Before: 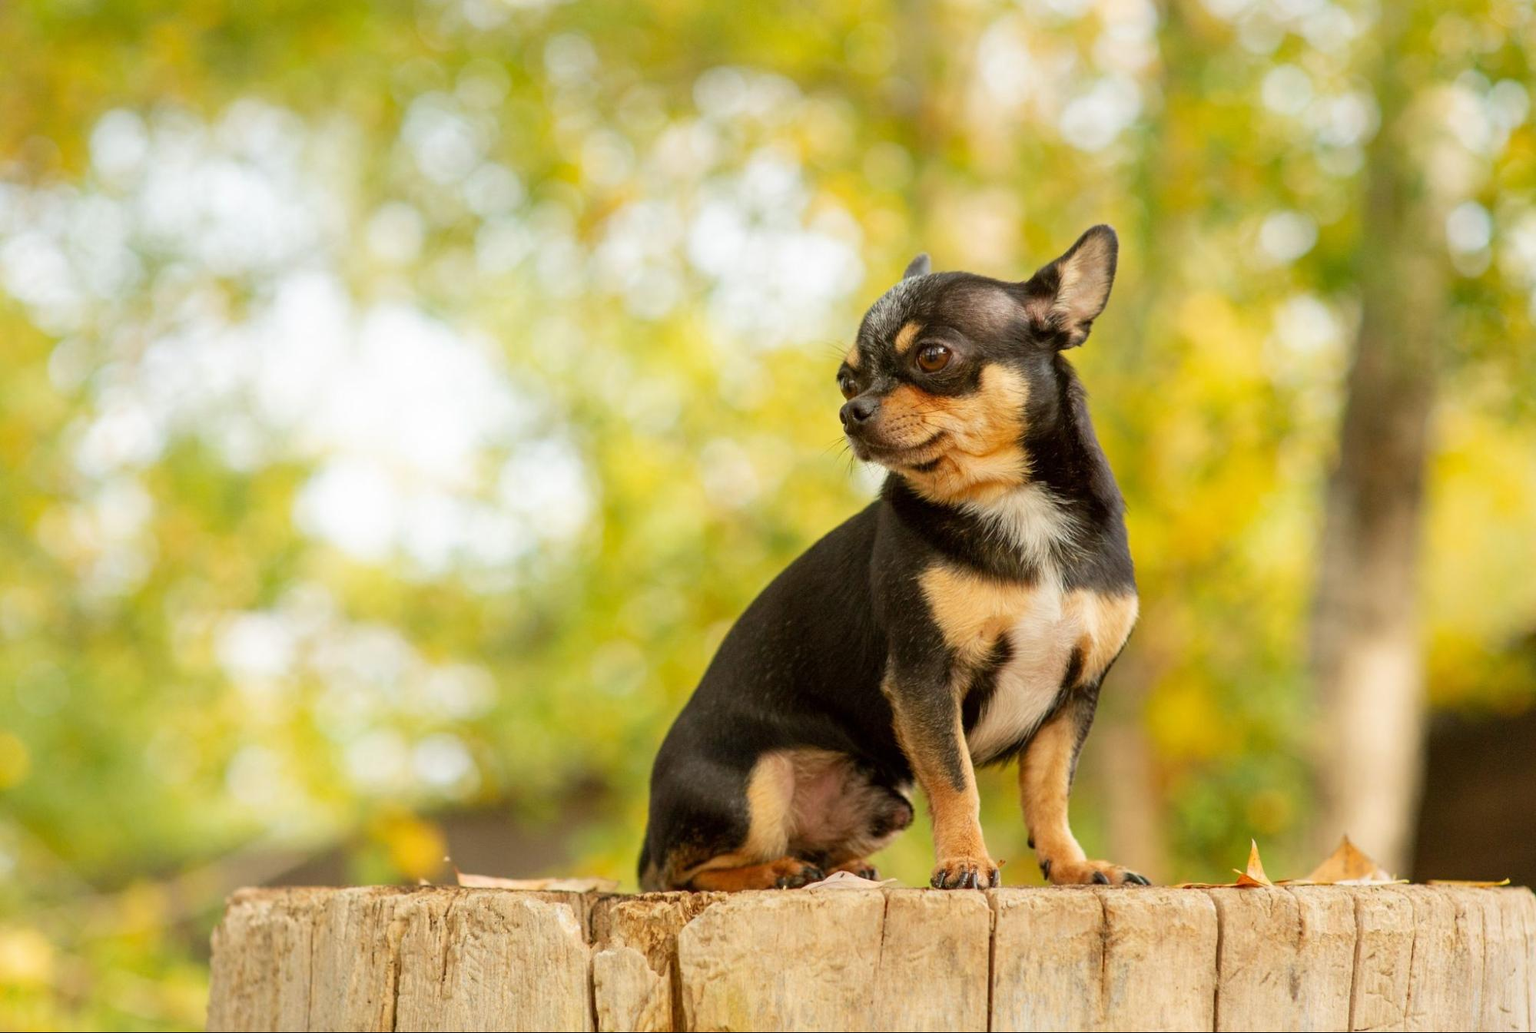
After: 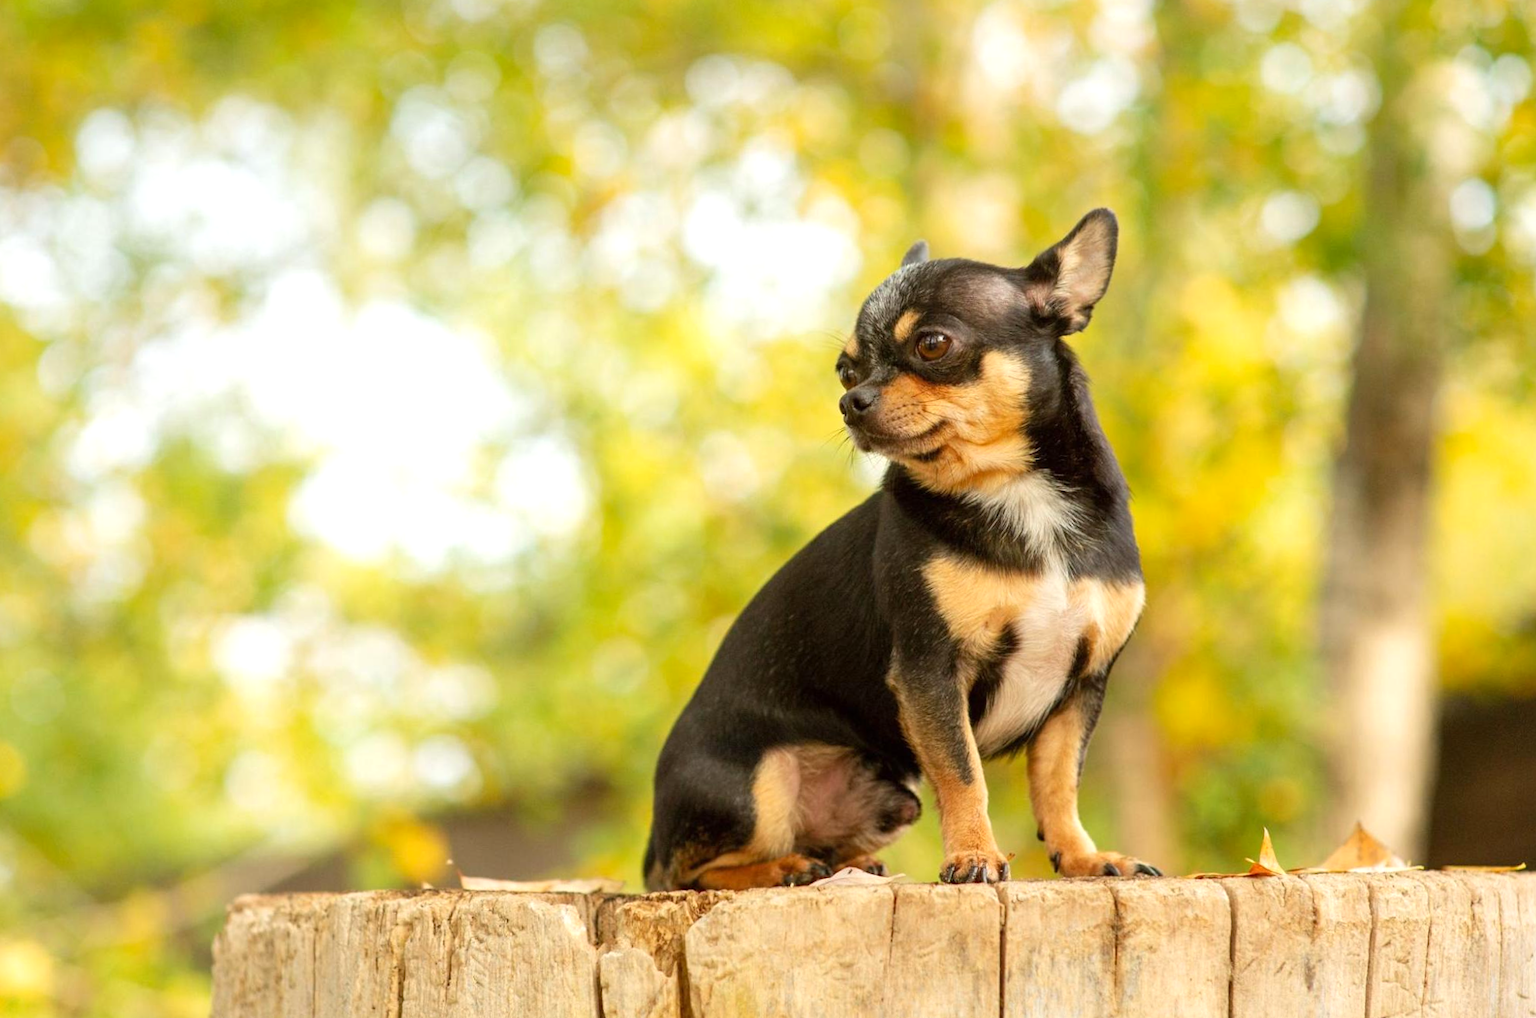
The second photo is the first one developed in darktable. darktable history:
levels: levels [0, 0.476, 0.951]
exposure: exposure 0.131 EV, compensate highlight preservation false
rotate and perspective: rotation -1°, crop left 0.011, crop right 0.989, crop top 0.025, crop bottom 0.975
